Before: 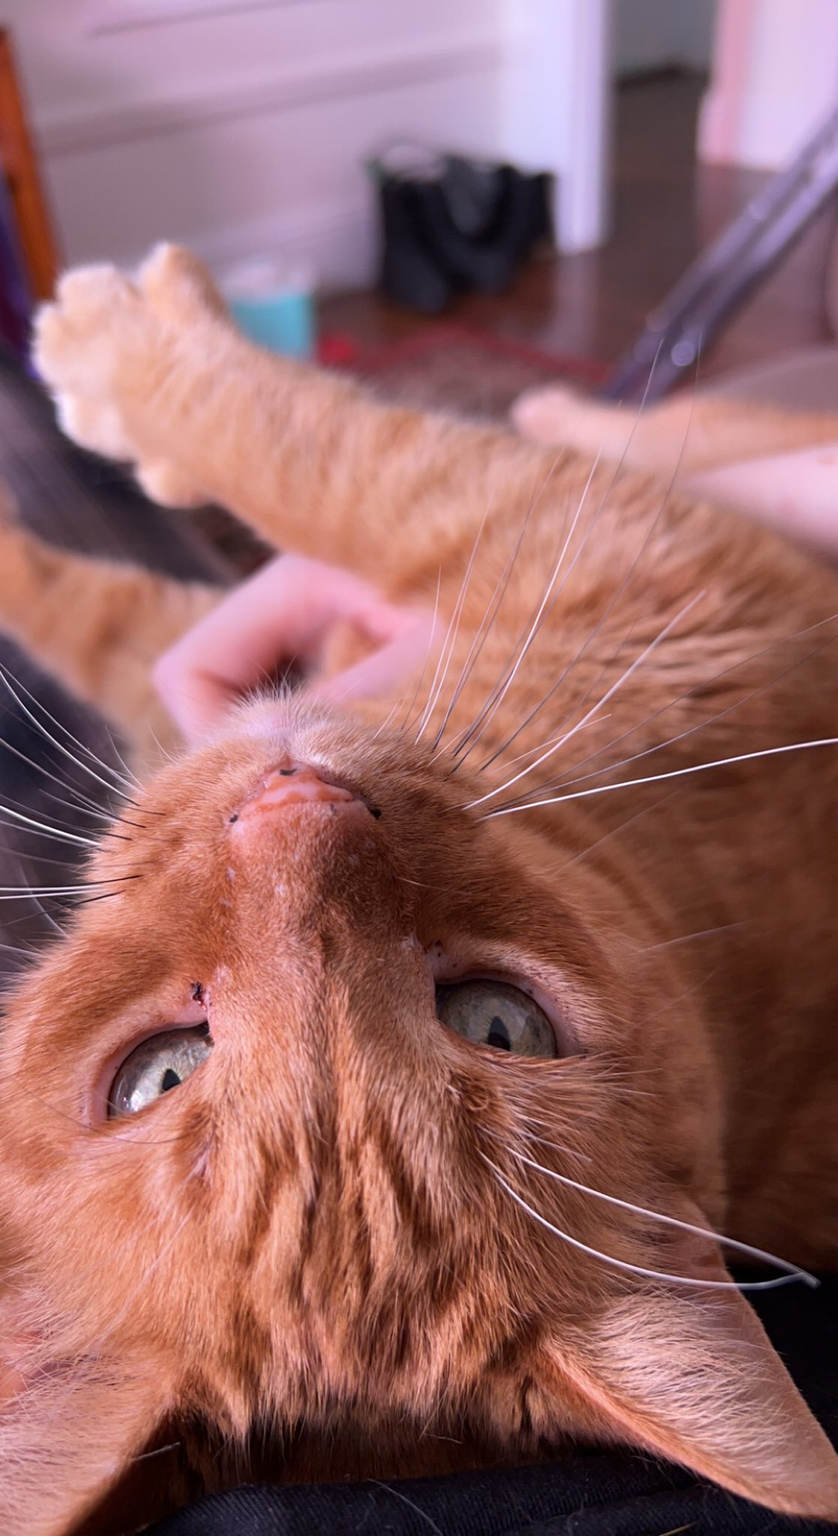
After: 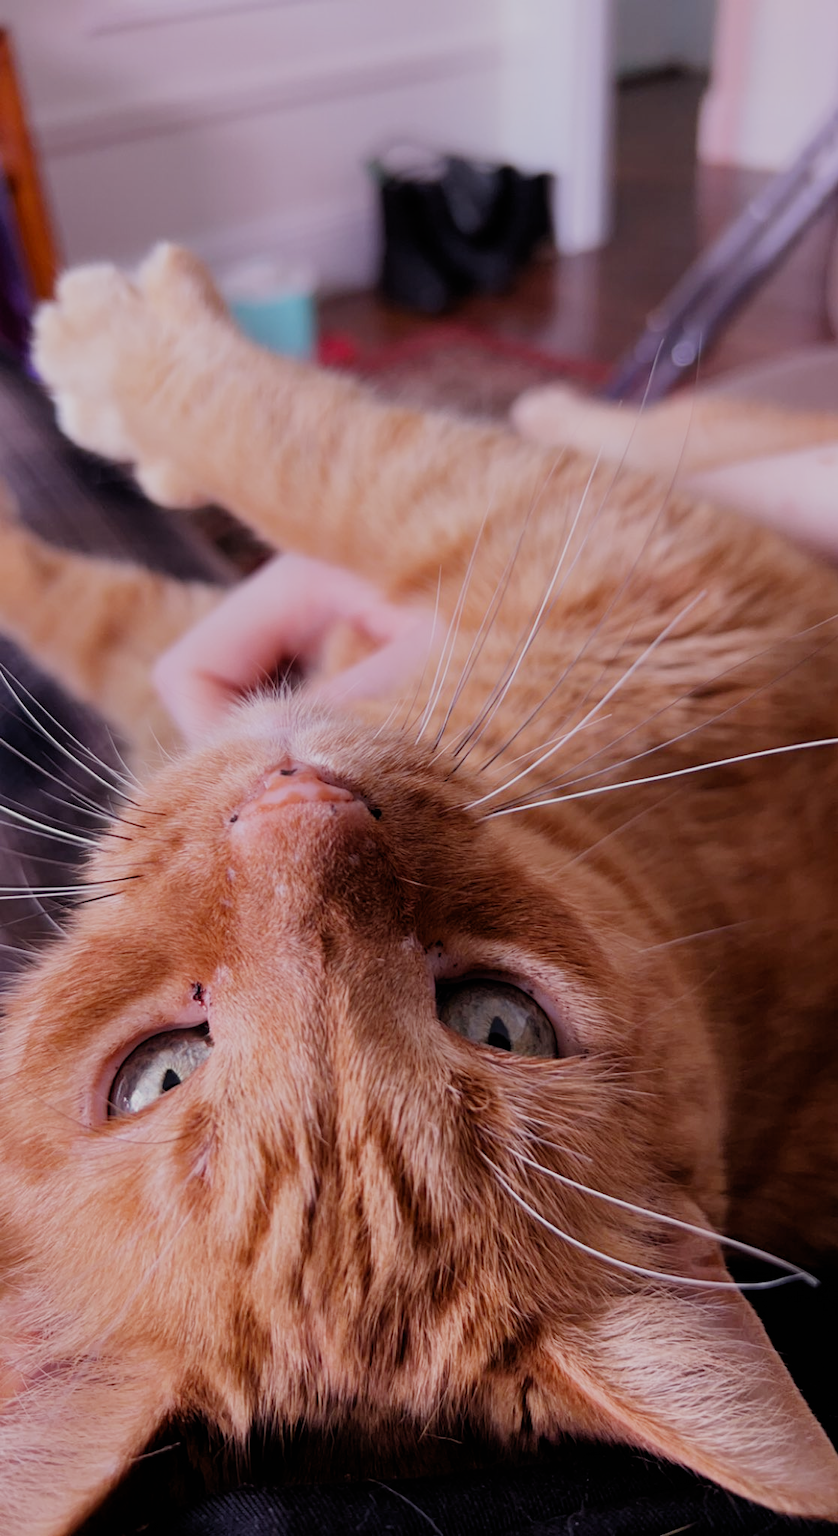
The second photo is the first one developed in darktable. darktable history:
filmic rgb: black relative exposure -7.65 EV, white relative exposure 4.56 EV, hardness 3.61, add noise in highlights 0, preserve chrominance no, color science v3 (2019), use custom middle-gray values true, contrast in highlights soft
